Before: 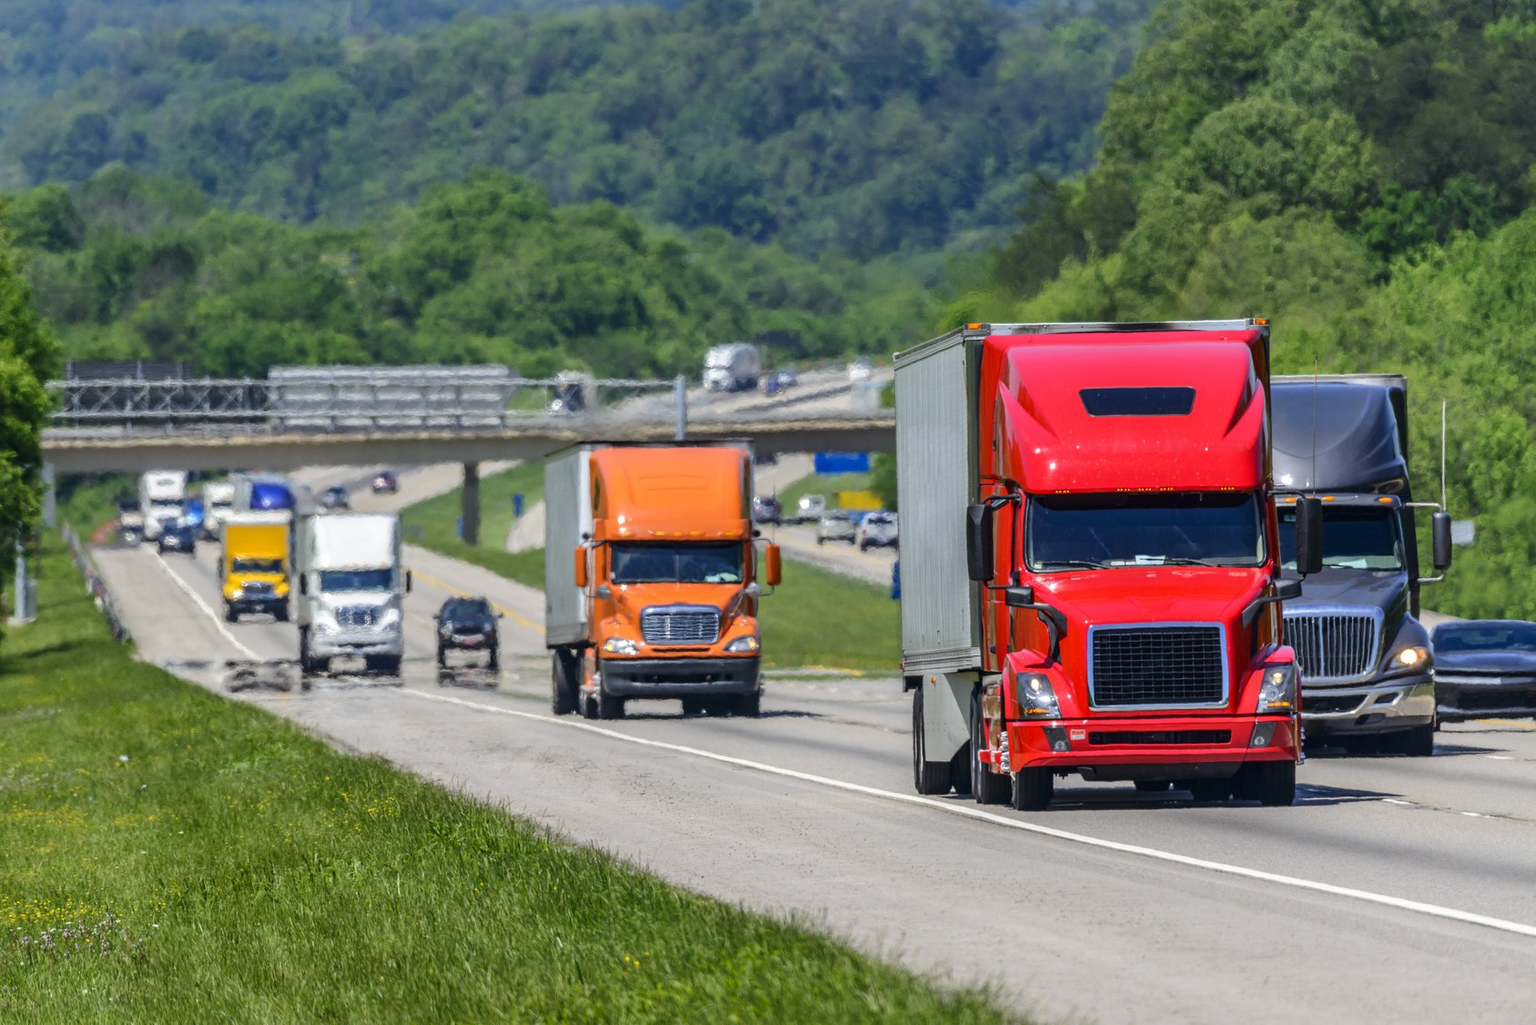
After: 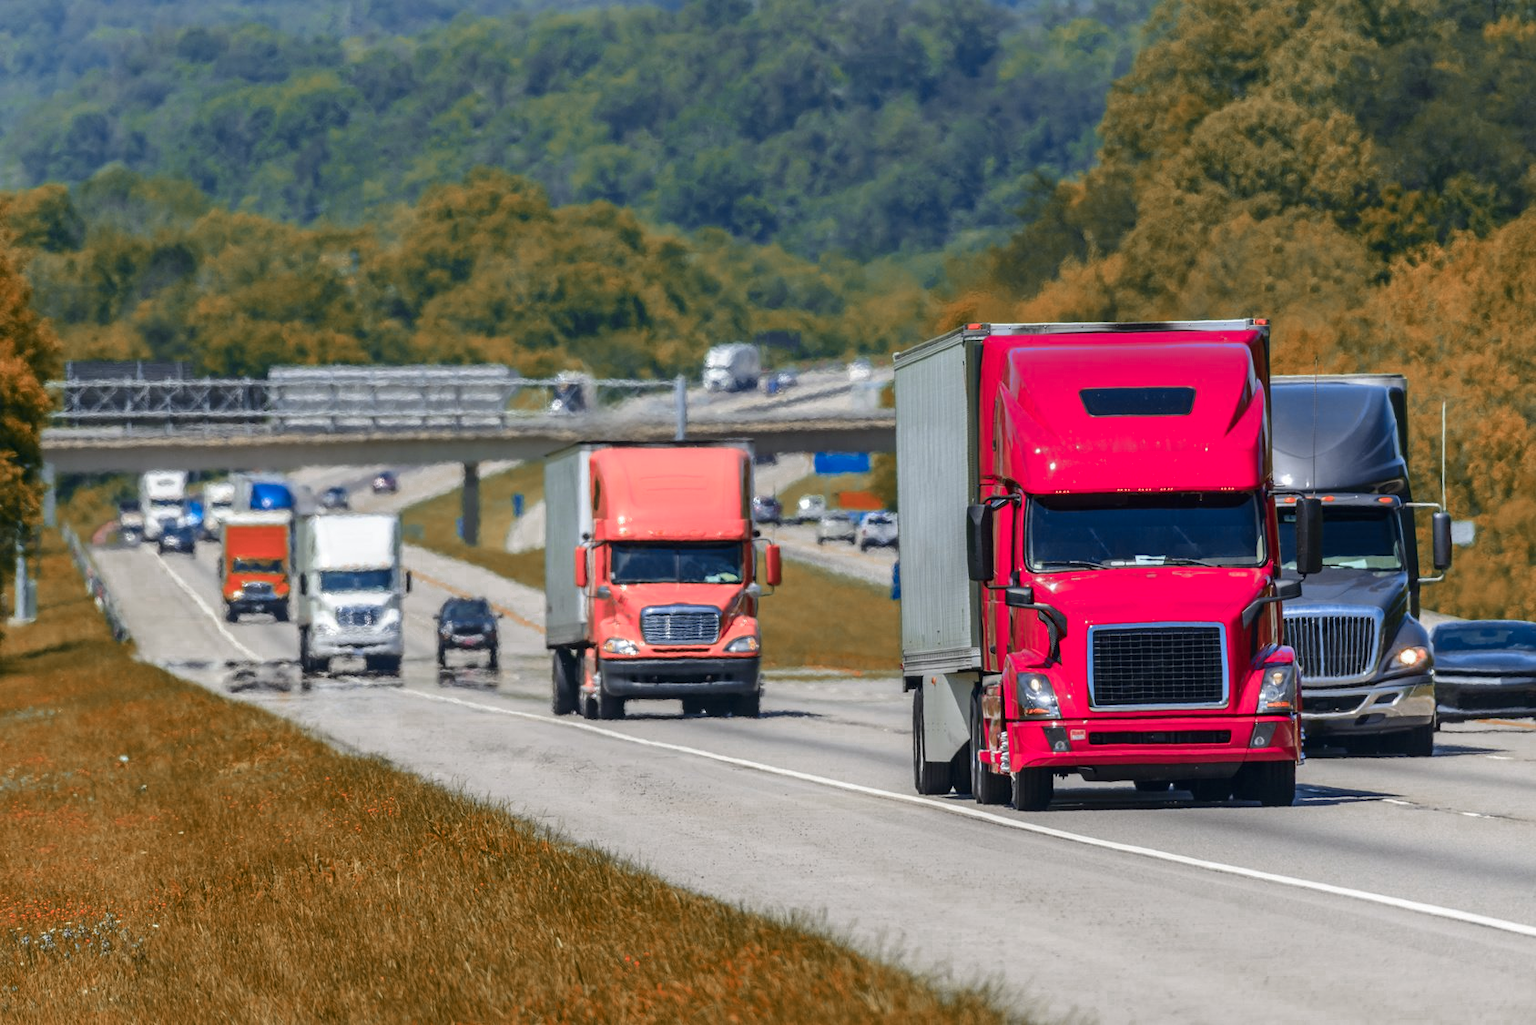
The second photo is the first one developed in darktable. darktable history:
white balance: emerald 1
color zones: curves: ch0 [(0.006, 0.385) (0.143, 0.563) (0.243, 0.321) (0.352, 0.464) (0.516, 0.456) (0.625, 0.5) (0.75, 0.5) (0.875, 0.5)]; ch1 [(0, 0.5) (0.134, 0.504) (0.246, 0.463) (0.421, 0.515) (0.5, 0.56) (0.625, 0.5) (0.75, 0.5) (0.875, 0.5)]; ch2 [(0, 0.5) (0.131, 0.426) (0.307, 0.289) (0.38, 0.188) (0.513, 0.216) (0.625, 0.548) (0.75, 0.468) (0.838, 0.396) (0.971, 0.311)]
